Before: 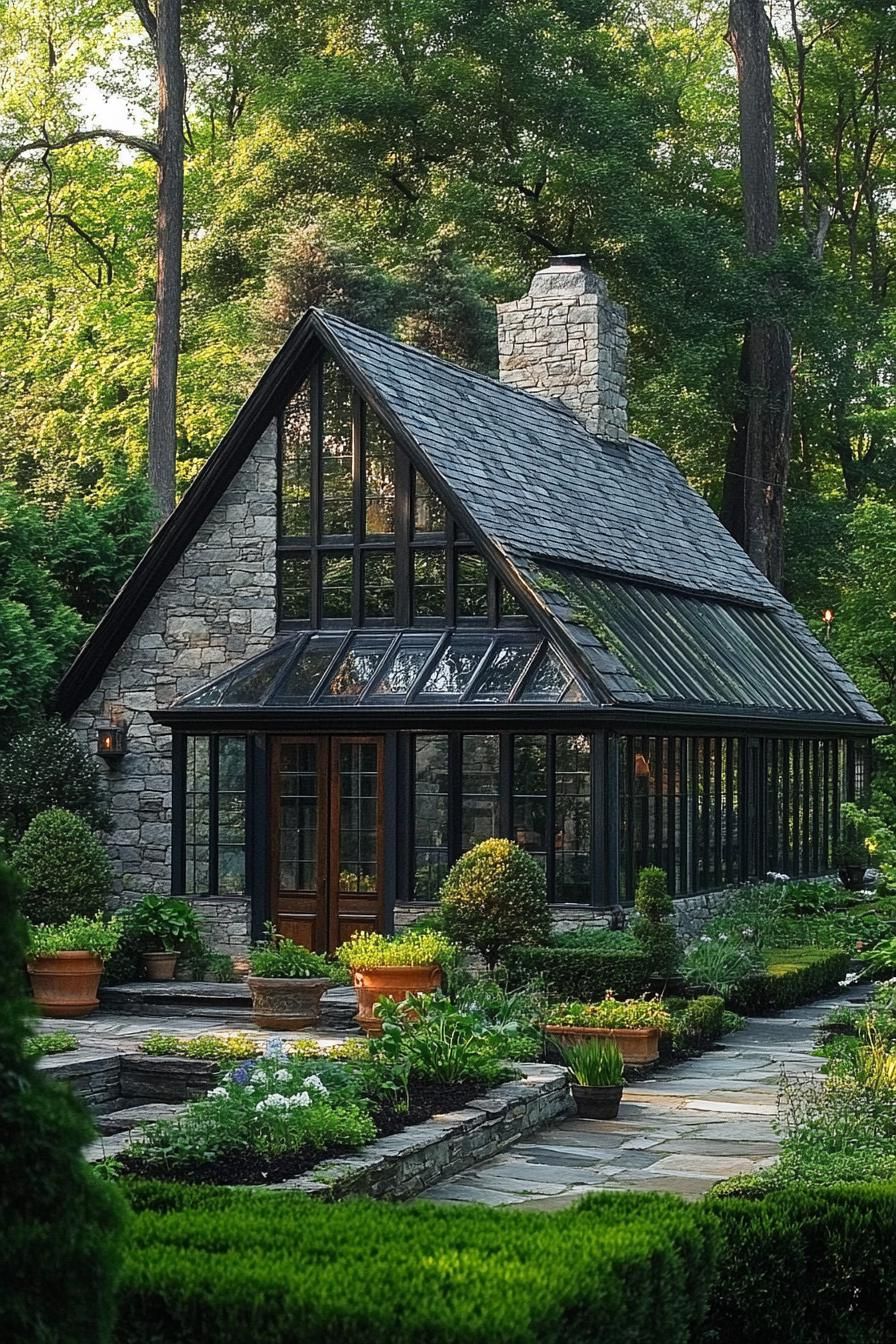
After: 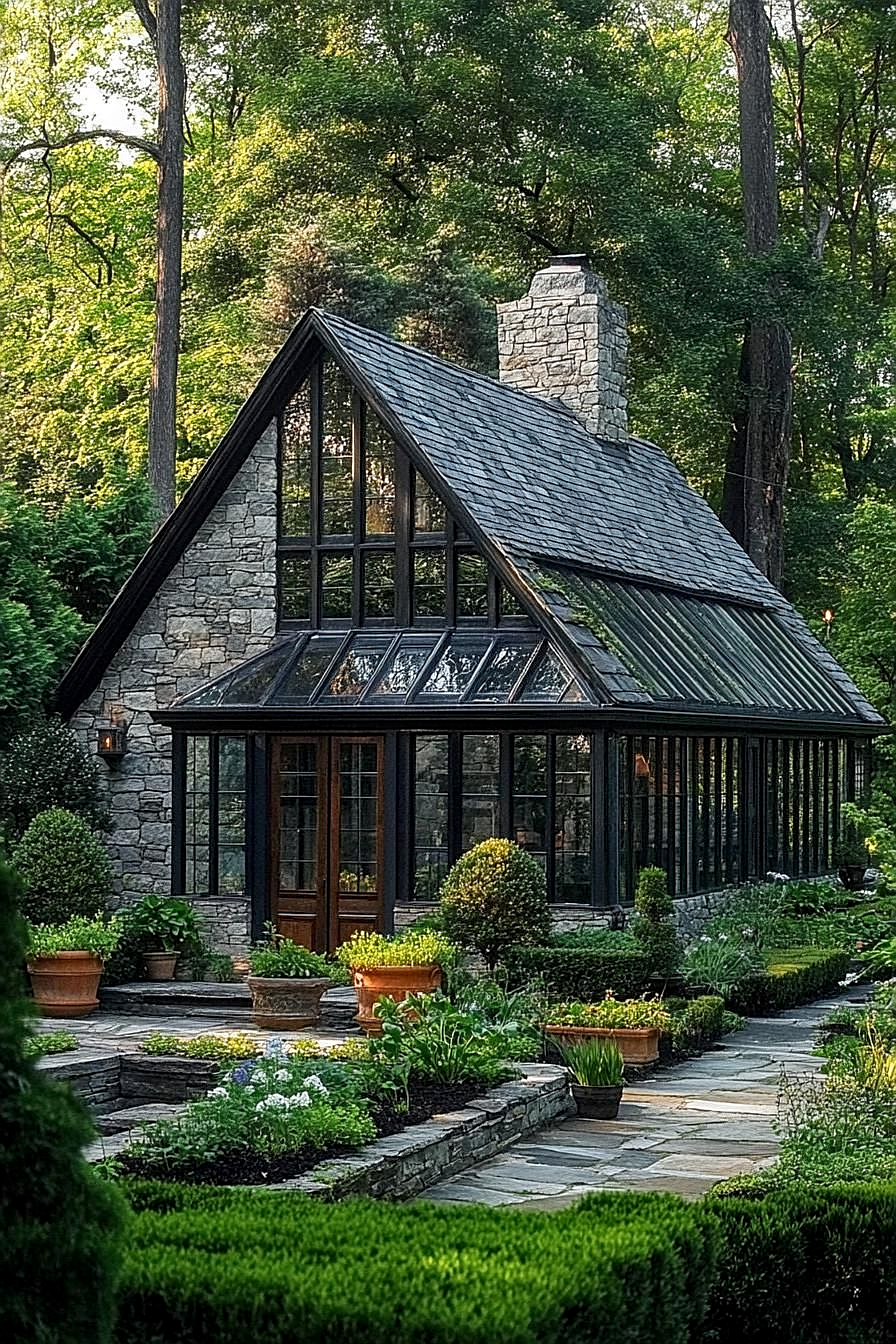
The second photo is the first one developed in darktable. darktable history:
exposure: black level correction 0.001, compensate highlight preservation false
local contrast: on, module defaults
sharpen: on, module defaults
